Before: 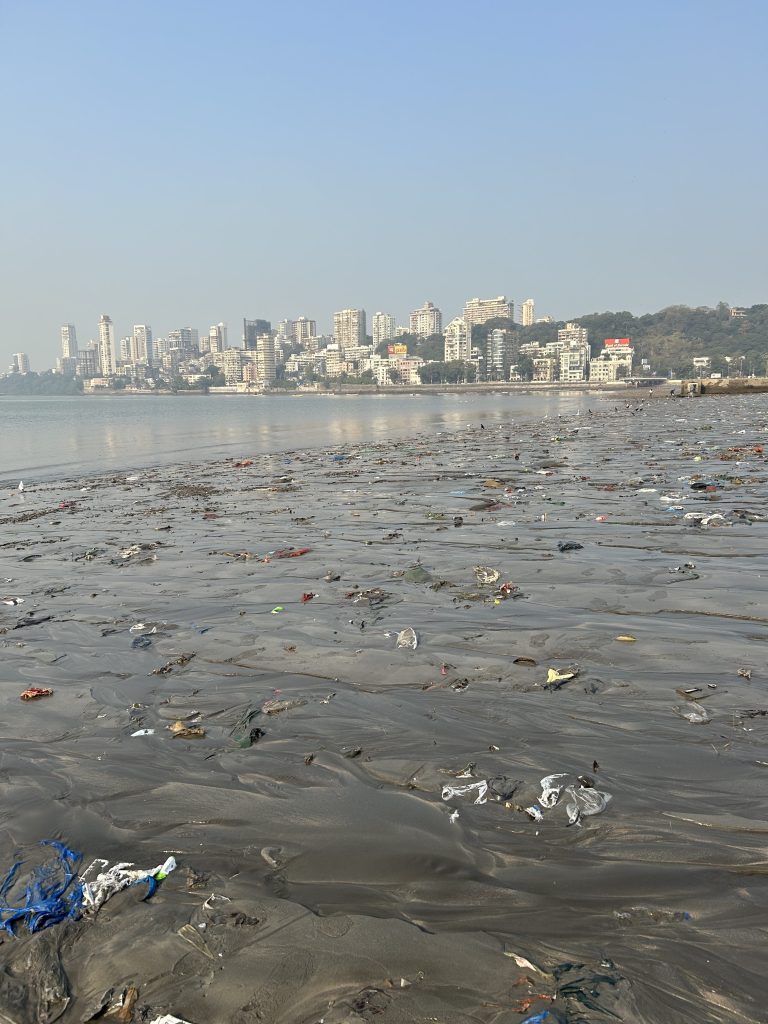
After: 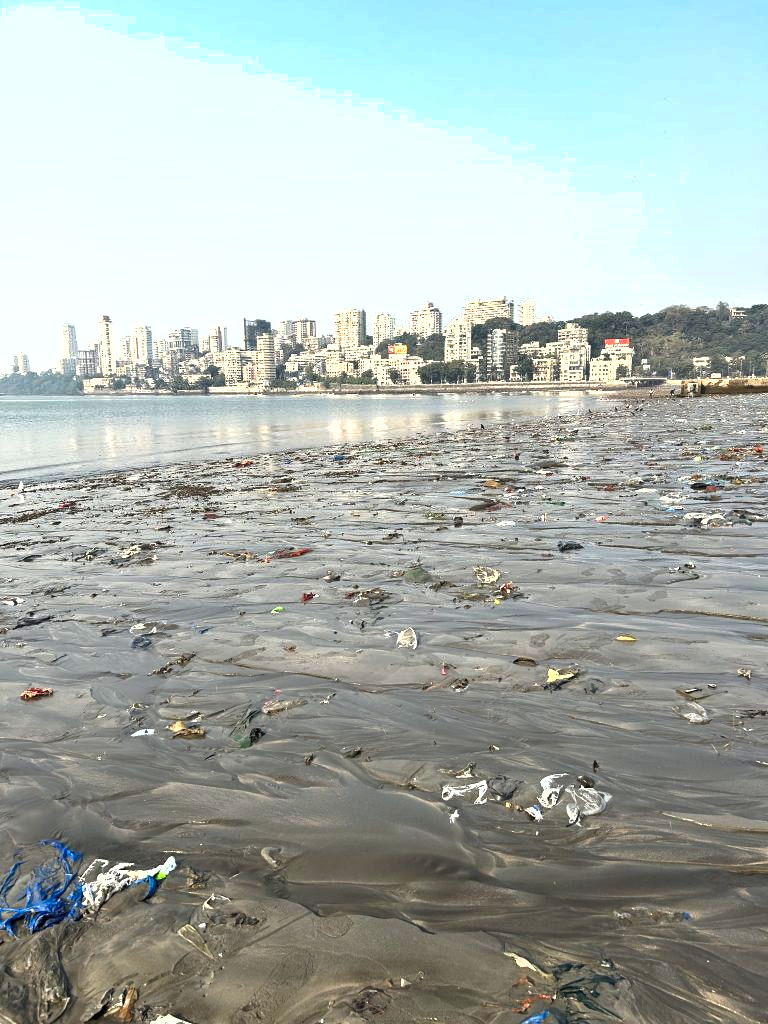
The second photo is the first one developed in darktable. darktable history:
exposure: exposure 1 EV, compensate highlight preservation false
levels: mode automatic, gray 50.8%
shadows and highlights: low approximation 0.01, soften with gaussian
tone curve: curves: ch0 [(0, 0) (0.003, 0.002) (0.011, 0.009) (0.025, 0.02) (0.044, 0.035) (0.069, 0.055) (0.1, 0.08) (0.136, 0.109) (0.177, 0.142) (0.224, 0.179) (0.277, 0.222) (0.335, 0.268) (0.399, 0.329) (0.468, 0.409) (0.543, 0.495) (0.623, 0.579) (0.709, 0.669) (0.801, 0.767) (0.898, 0.885) (1, 1)], preserve colors none
